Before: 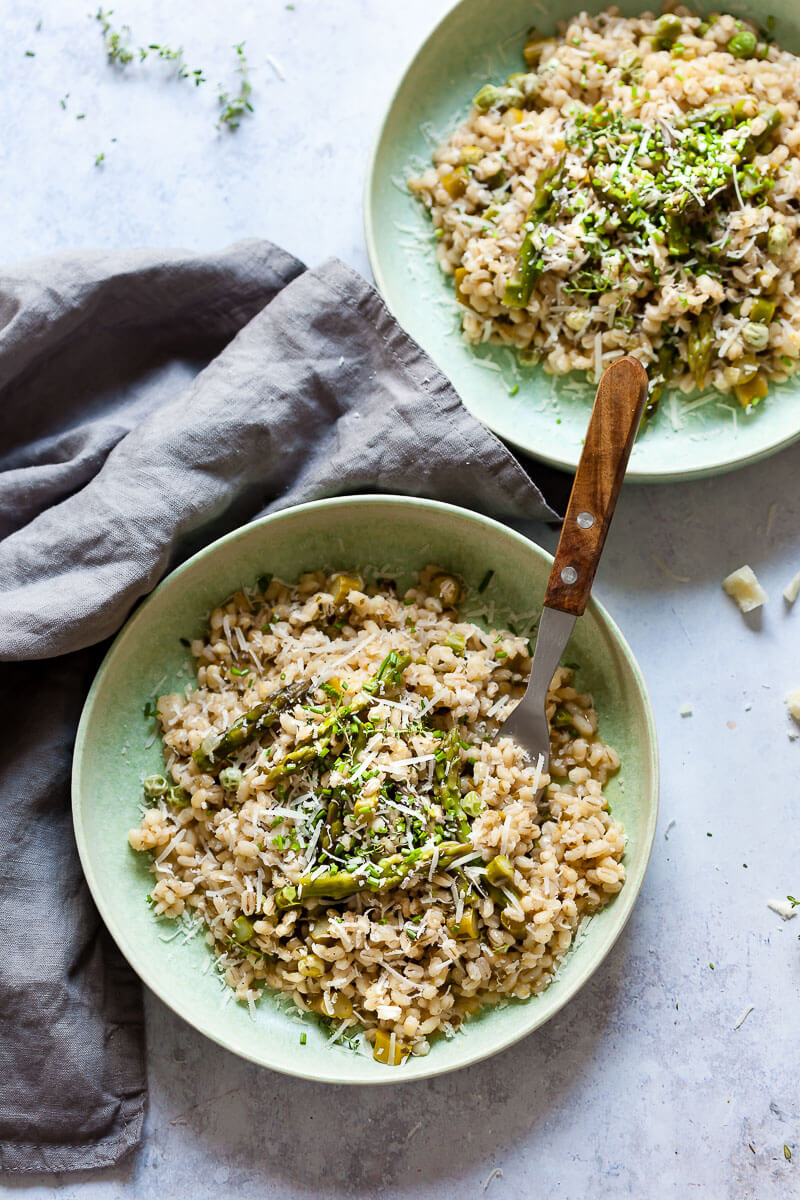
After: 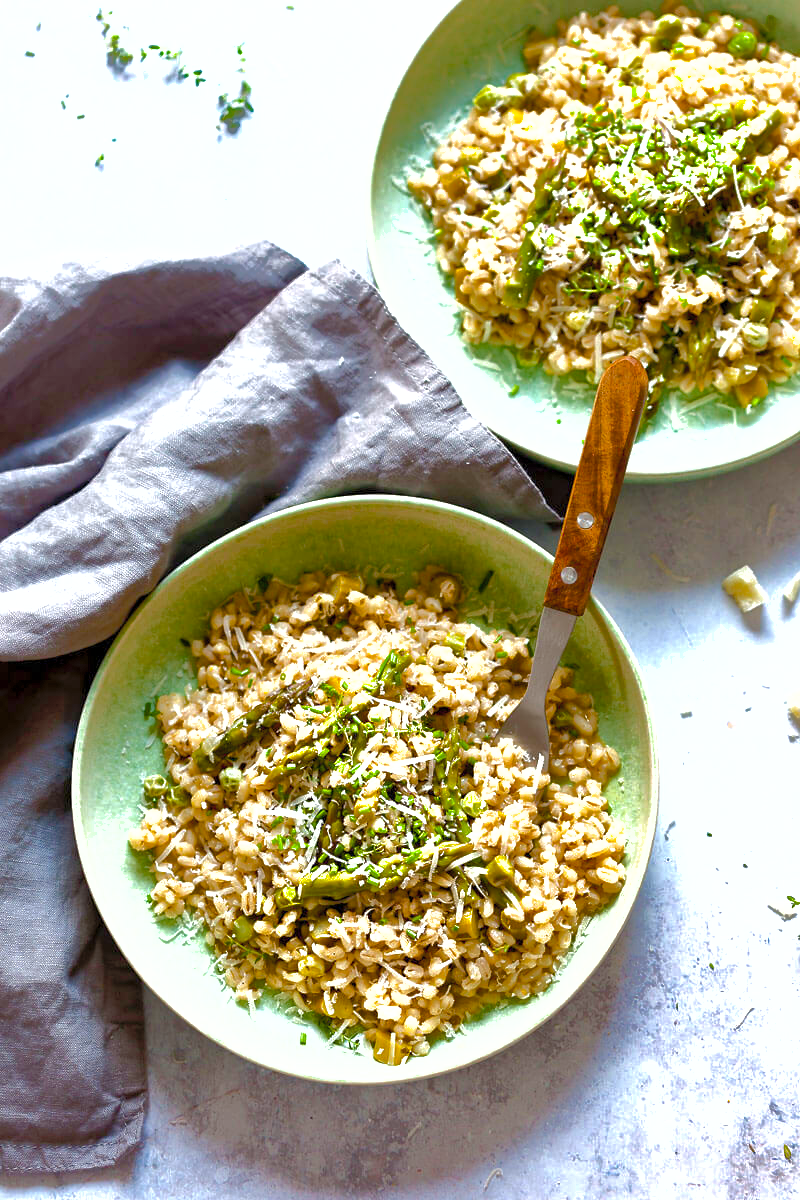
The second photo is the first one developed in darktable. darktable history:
color balance rgb: linear chroma grading › shadows -2.2%, linear chroma grading › highlights -15%, linear chroma grading › global chroma -10%, linear chroma grading › mid-tones -10%, perceptual saturation grading › global saturation 45%, perceptual saturation grading › highlights -50%, perceptual saturation grading › shadows 30%, perceptual brilliance grading › global brilliance 18%, global vibrance 45%
shadows and highlights: shadows 60, highlights -60
